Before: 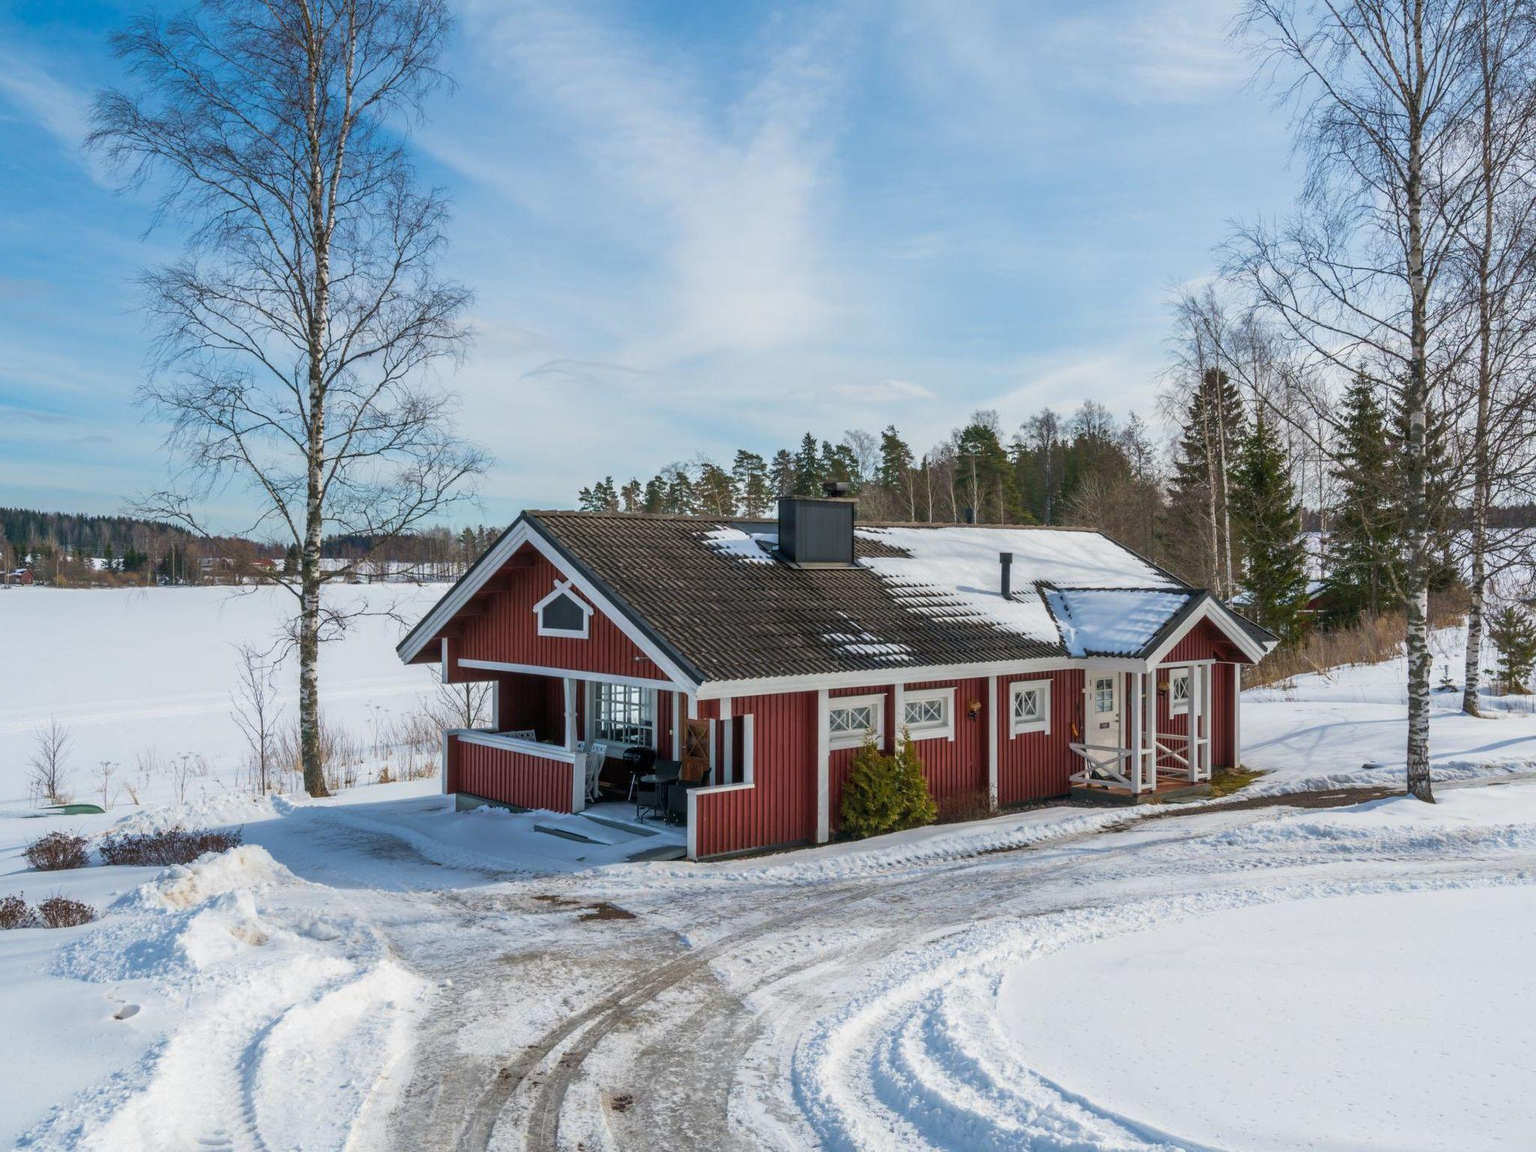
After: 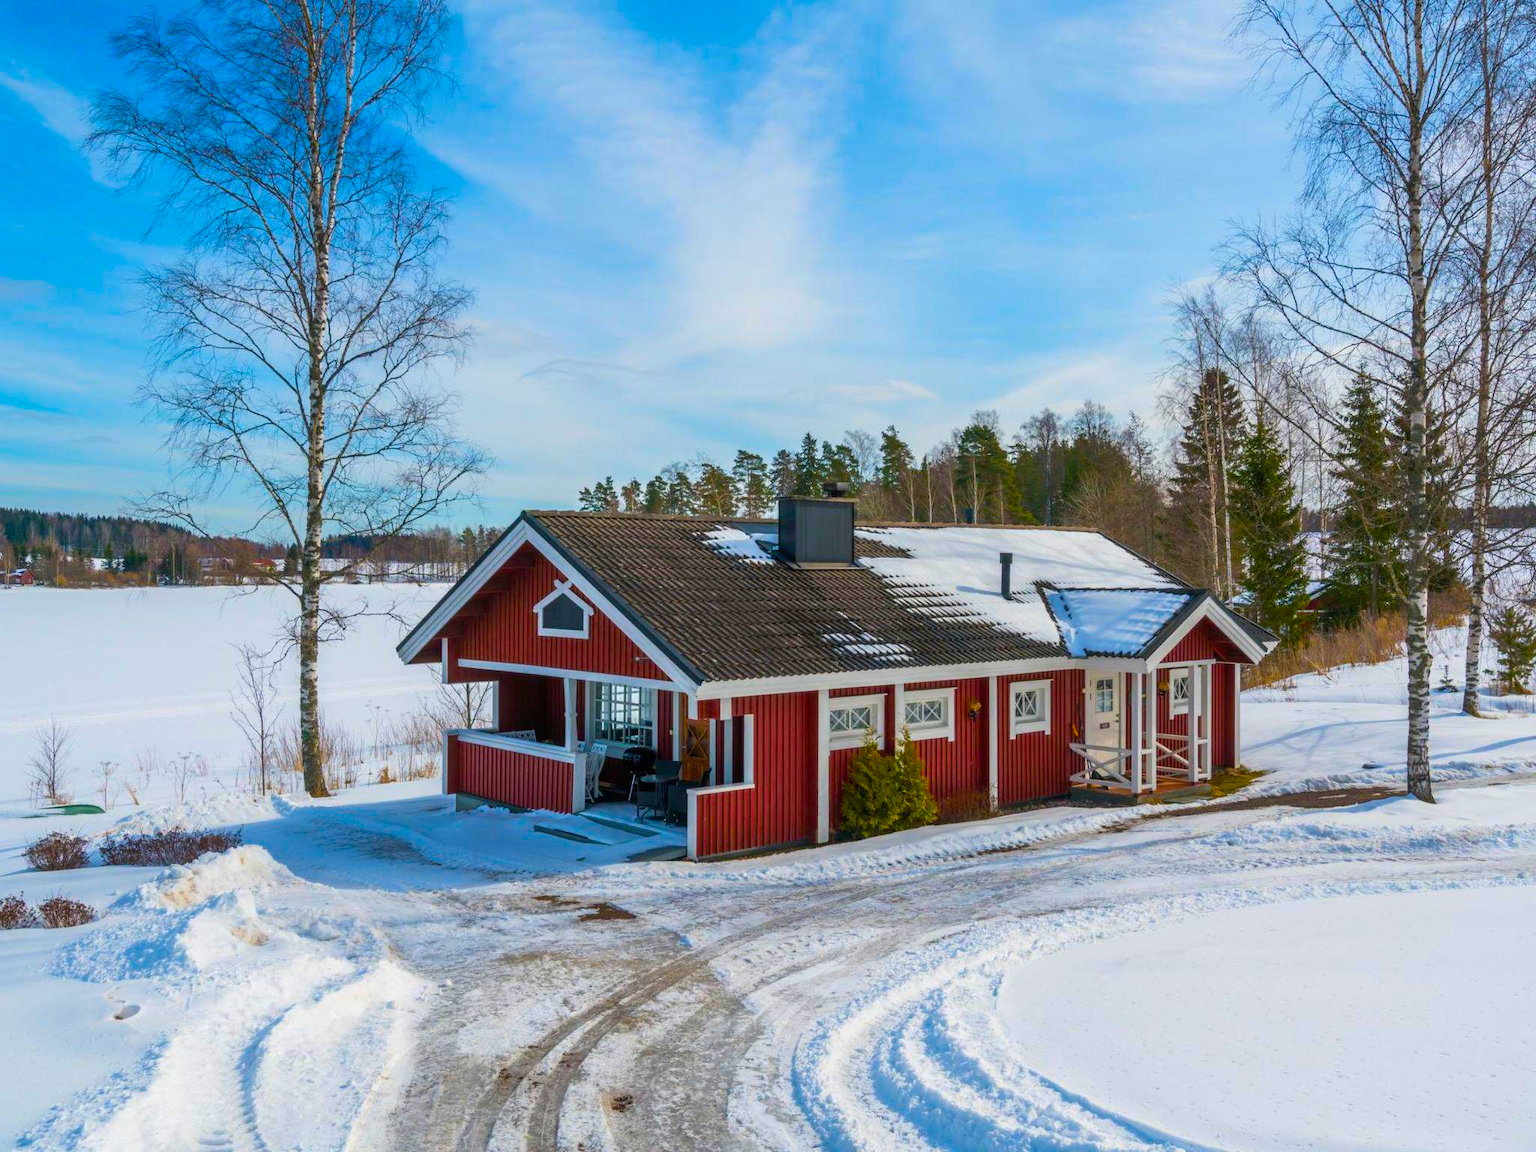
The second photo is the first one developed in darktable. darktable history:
color balance: output saturation 120%
color balance rgb: linear chroma grading › global chroma 15%, perceptual saturation grading › global saturation 30%
